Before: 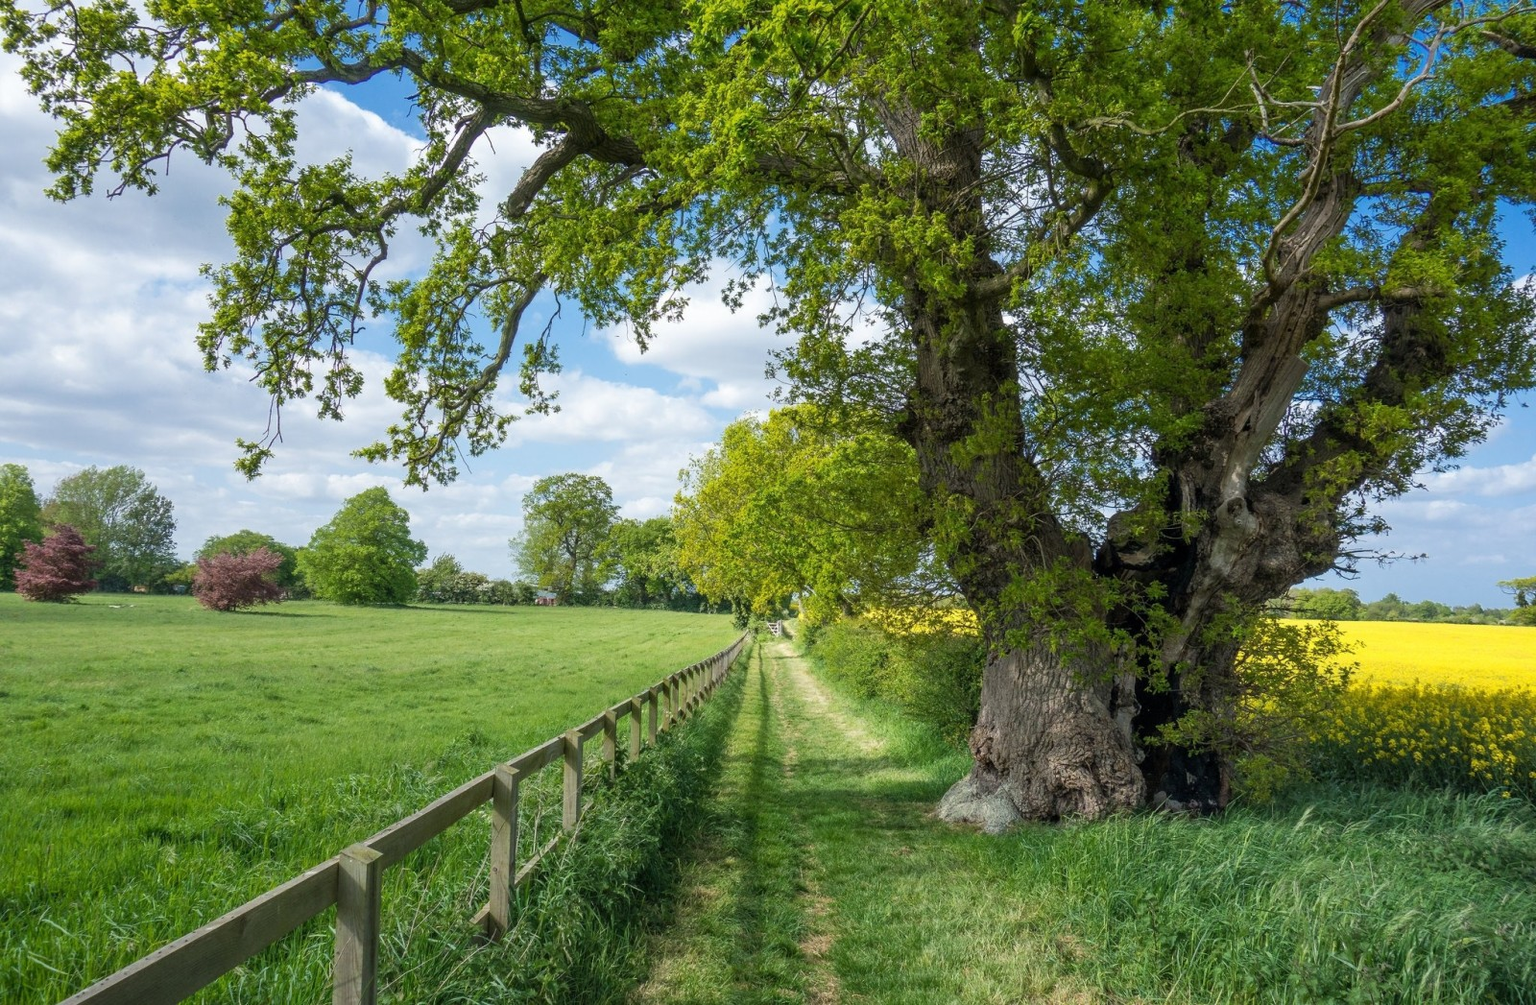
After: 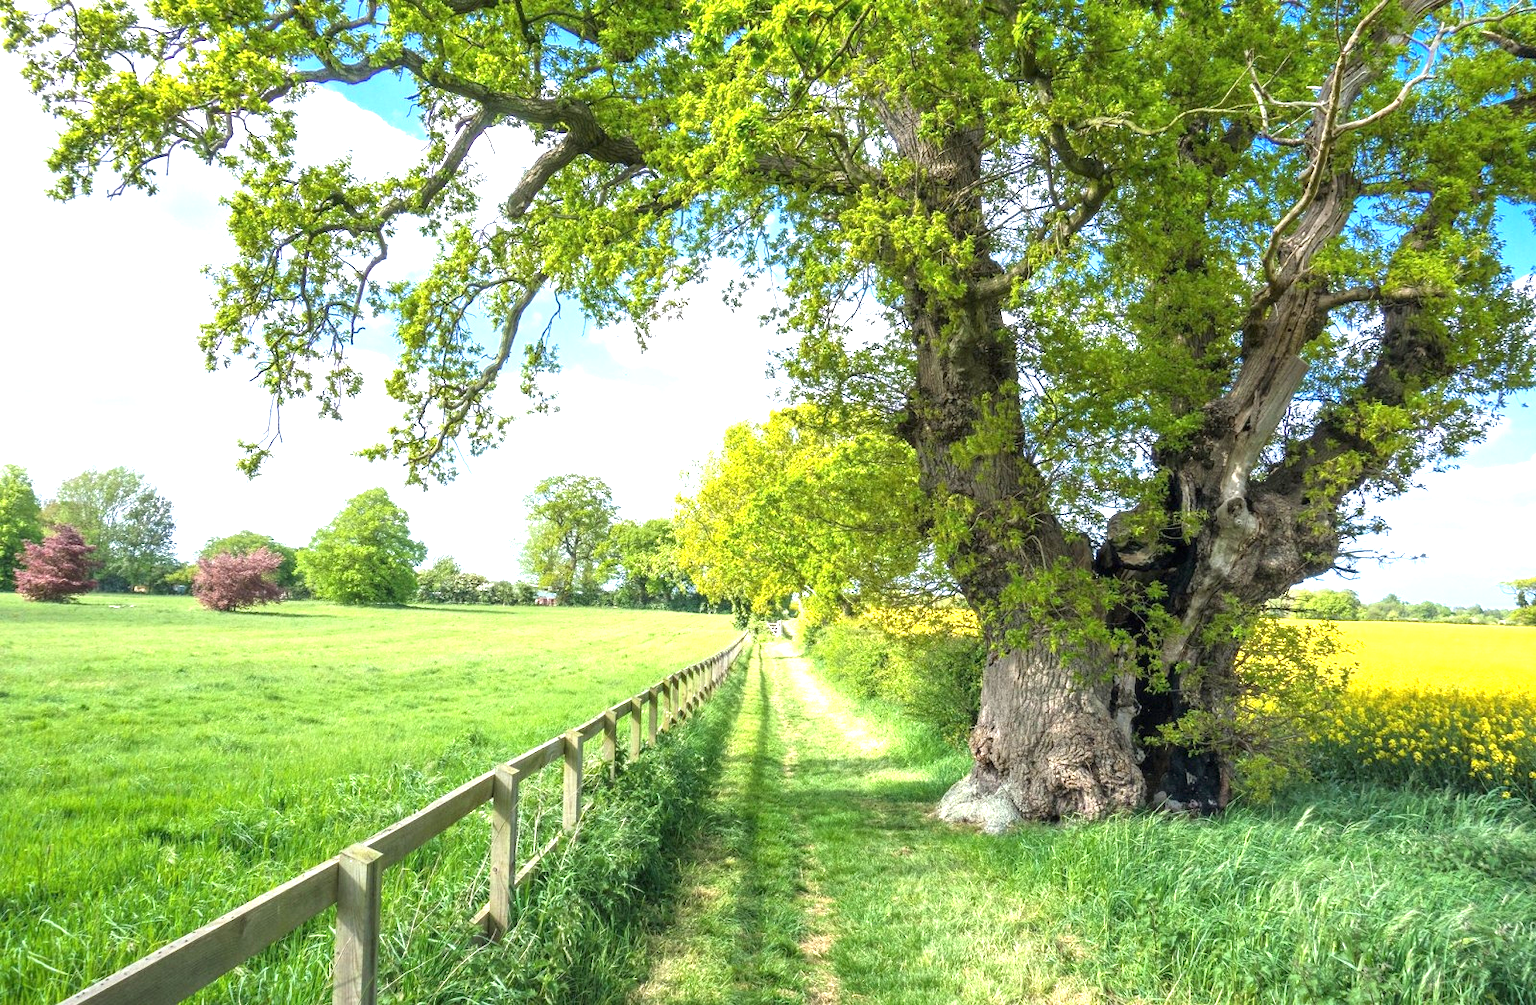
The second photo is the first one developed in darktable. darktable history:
exposure: black level correction 0, exposure 1.47 EV, compensate highlight preservation false
